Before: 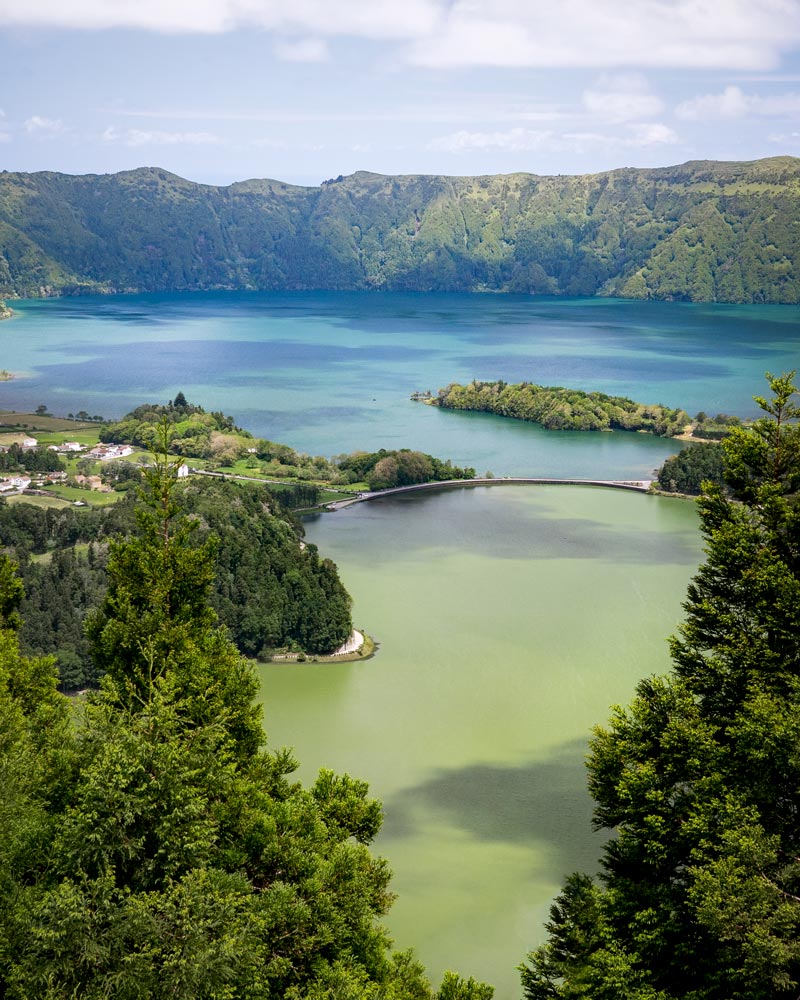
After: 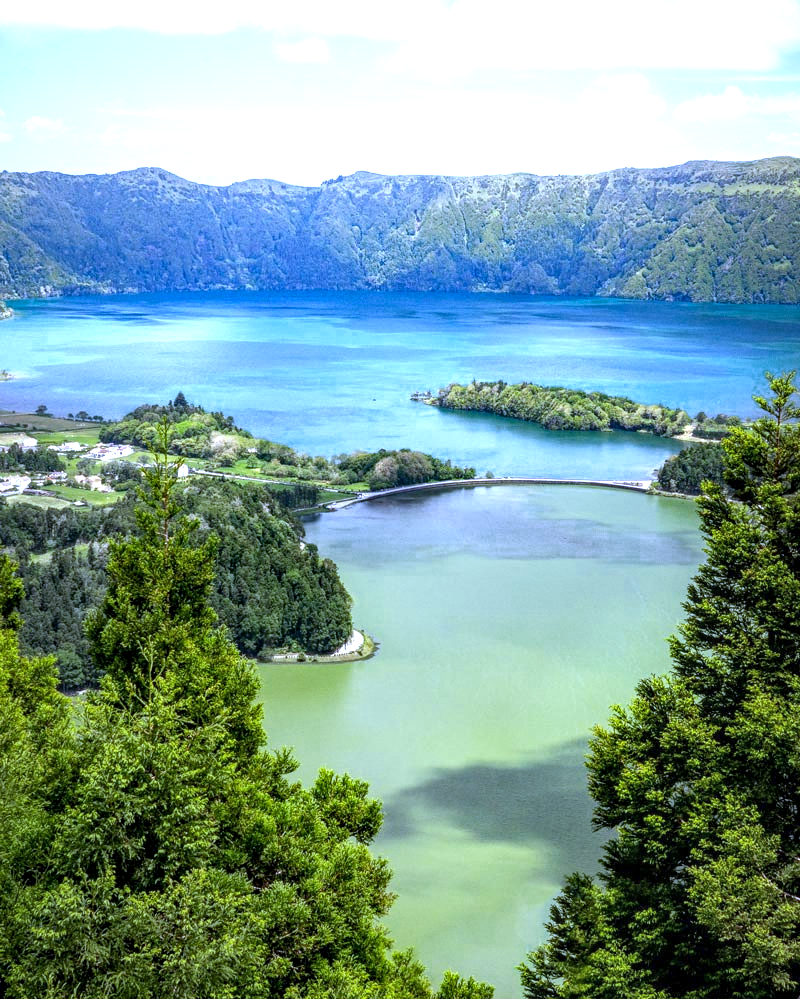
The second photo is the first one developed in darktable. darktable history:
grain: coarseness 0.09 ISO, strength 10%
white balance: red 0.871, blue 1.249
crop: bottom 0.071%
exposure: black level correction 0, exposure 0.9 EV, compensate highlight preservation false
local contrast: highlights 61%, detail 143%, midtone range 0.428
color zones: curves: ch0 [(0.25, 0.5) (0.636, 0.25) (0.75, 0.5)]
